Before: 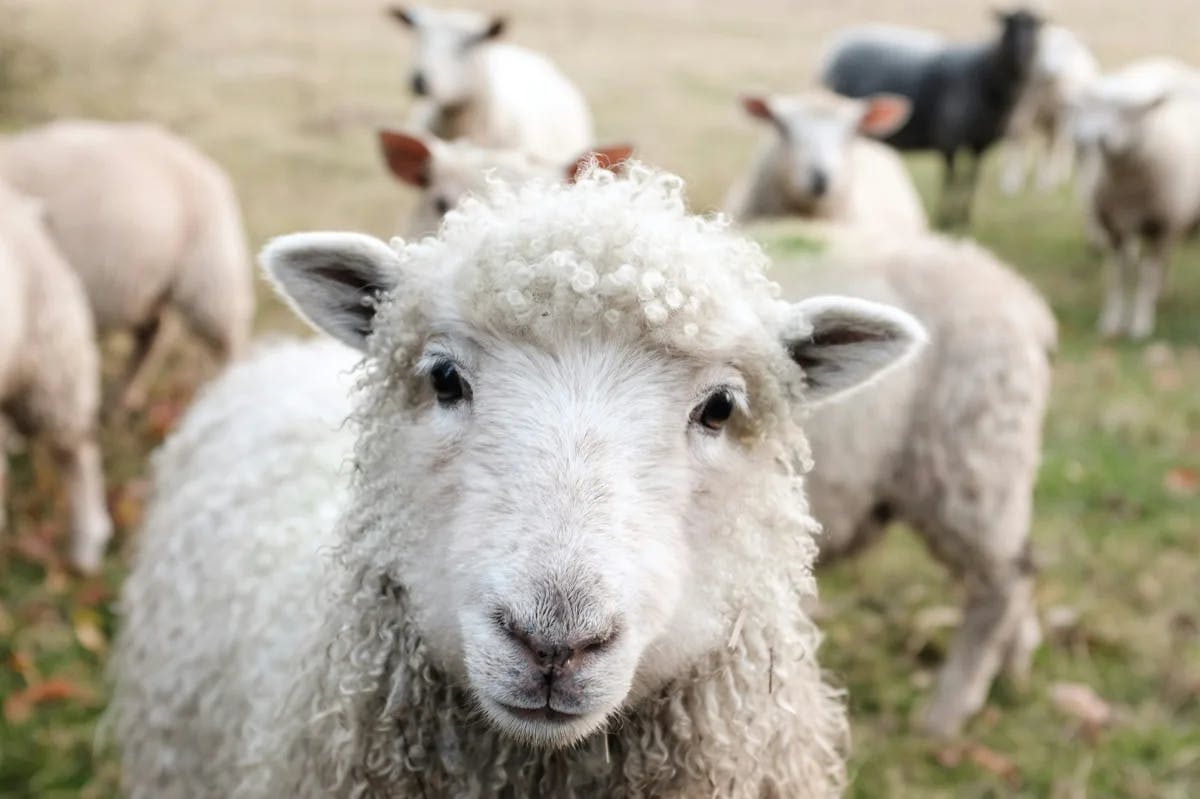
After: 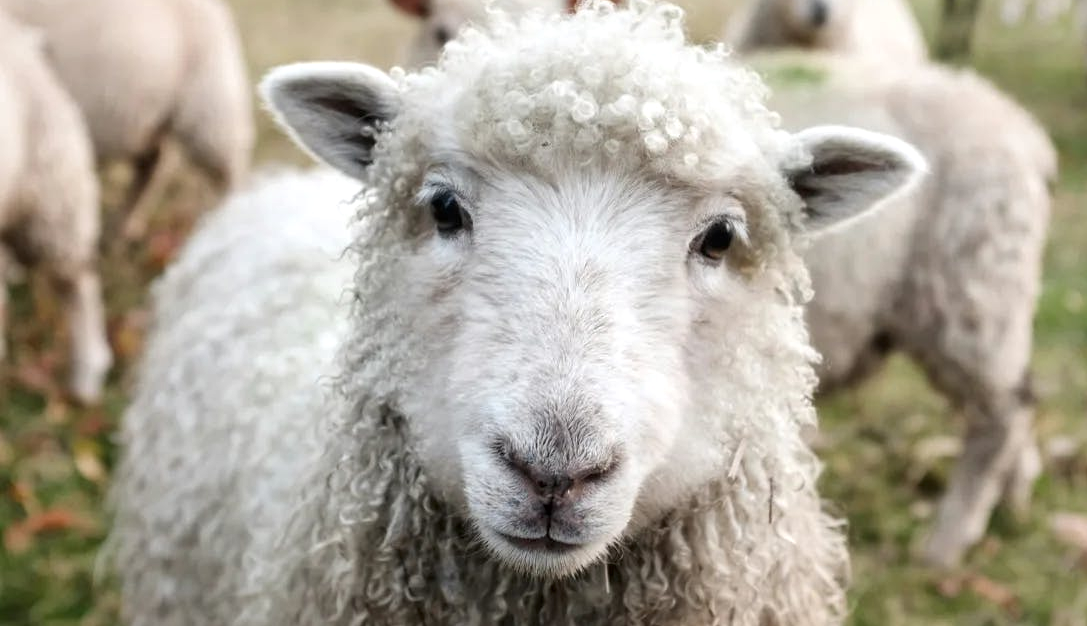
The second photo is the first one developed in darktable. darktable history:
local contrast: mode bilateral grid, contrast 20, coarseness 50, detail 132%, midtone range 0.2
crop: top 21.367%, right 9.38%, bottom 0.245%
